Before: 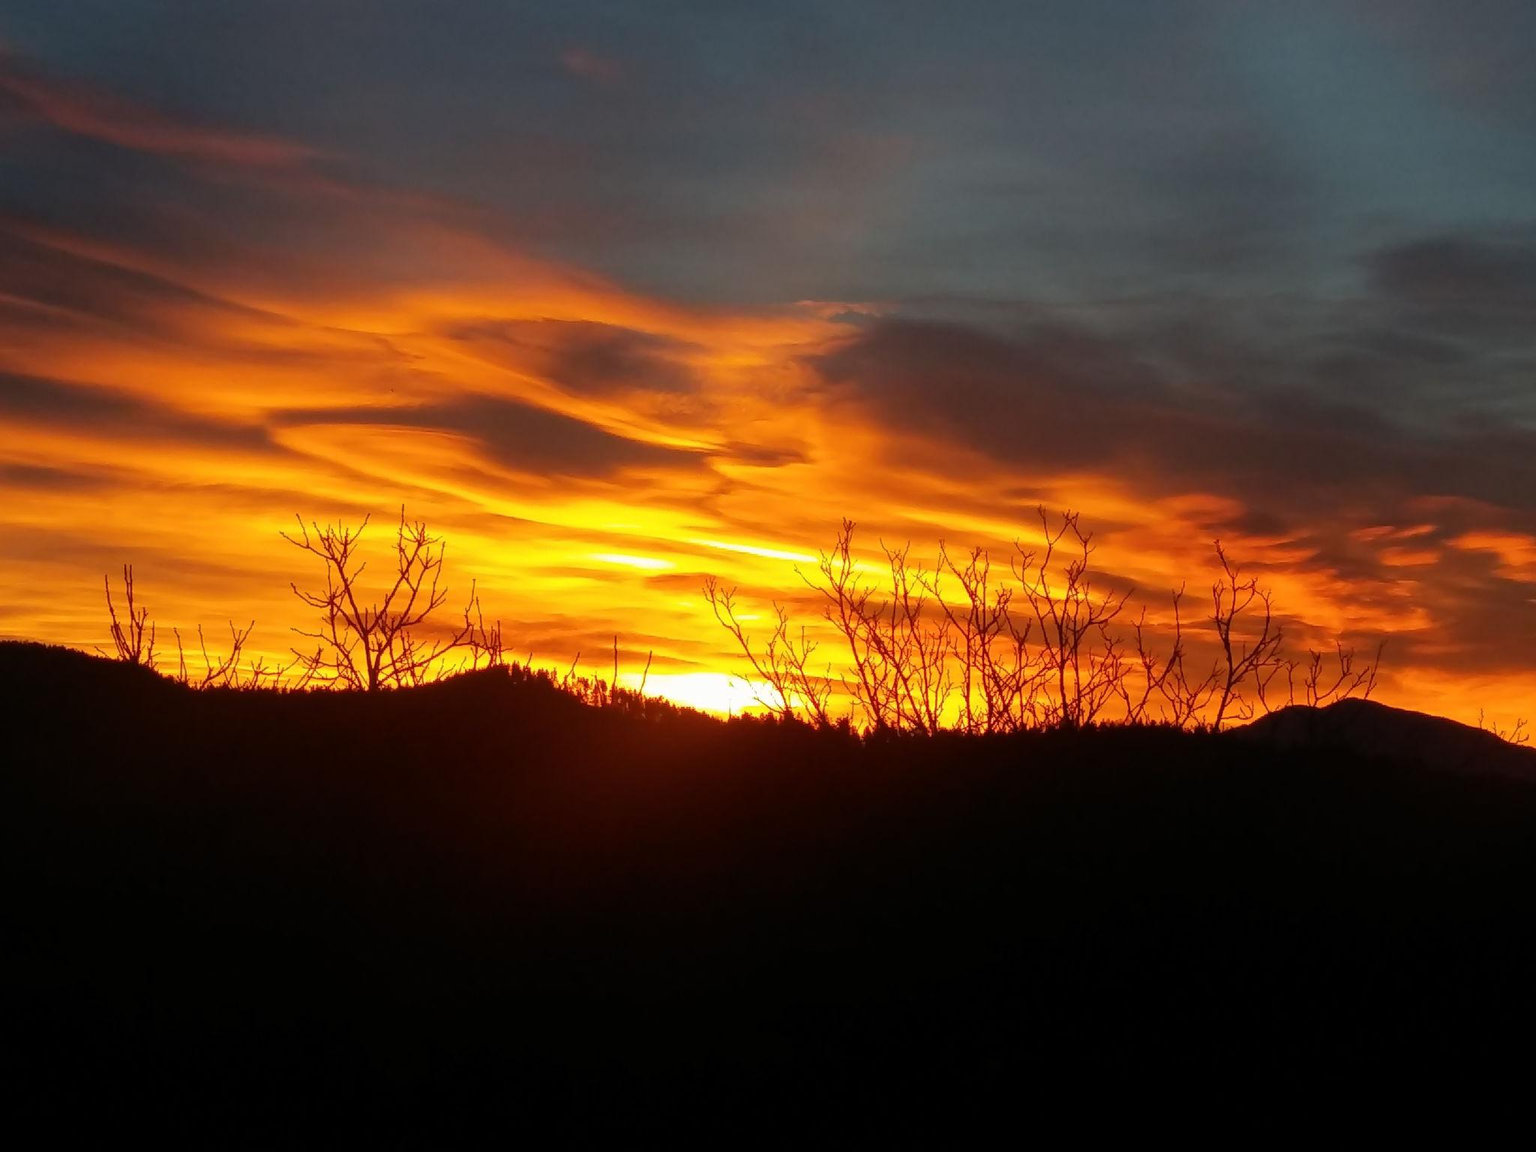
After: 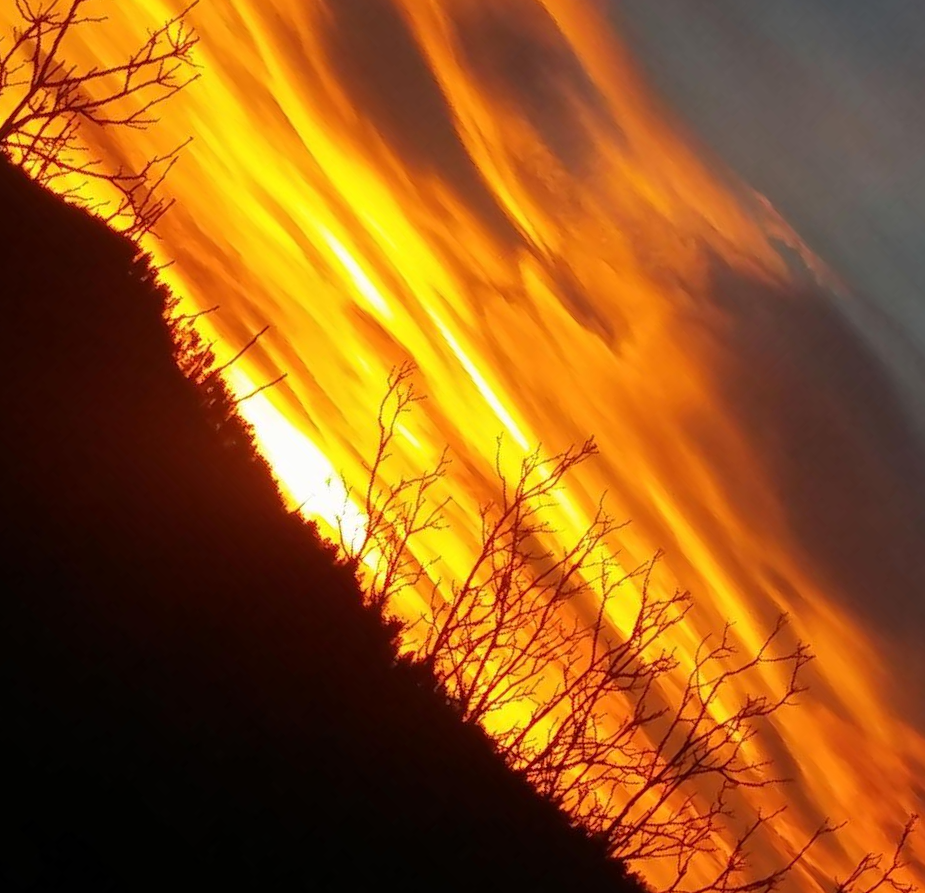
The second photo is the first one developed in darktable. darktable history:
crop and rotate: angle -46.08°, top 16.553%, right 0.924%, bottom 11.703%
